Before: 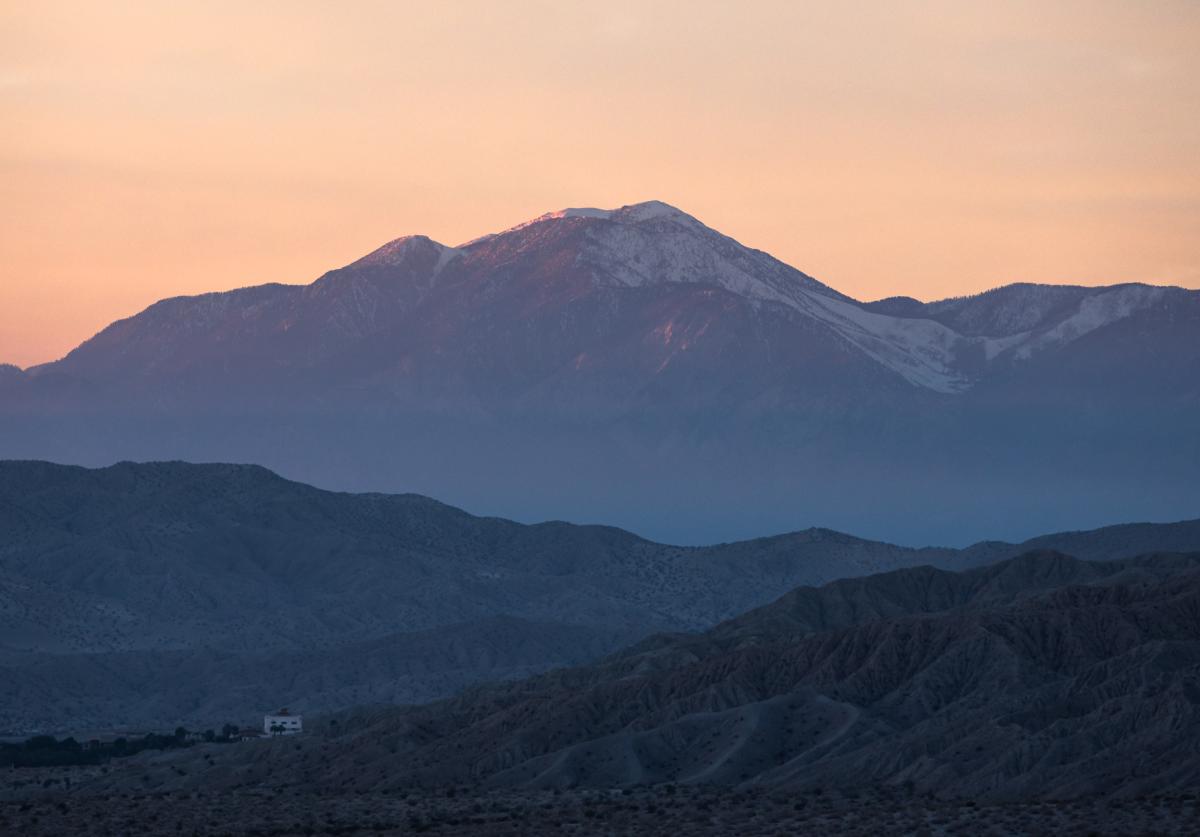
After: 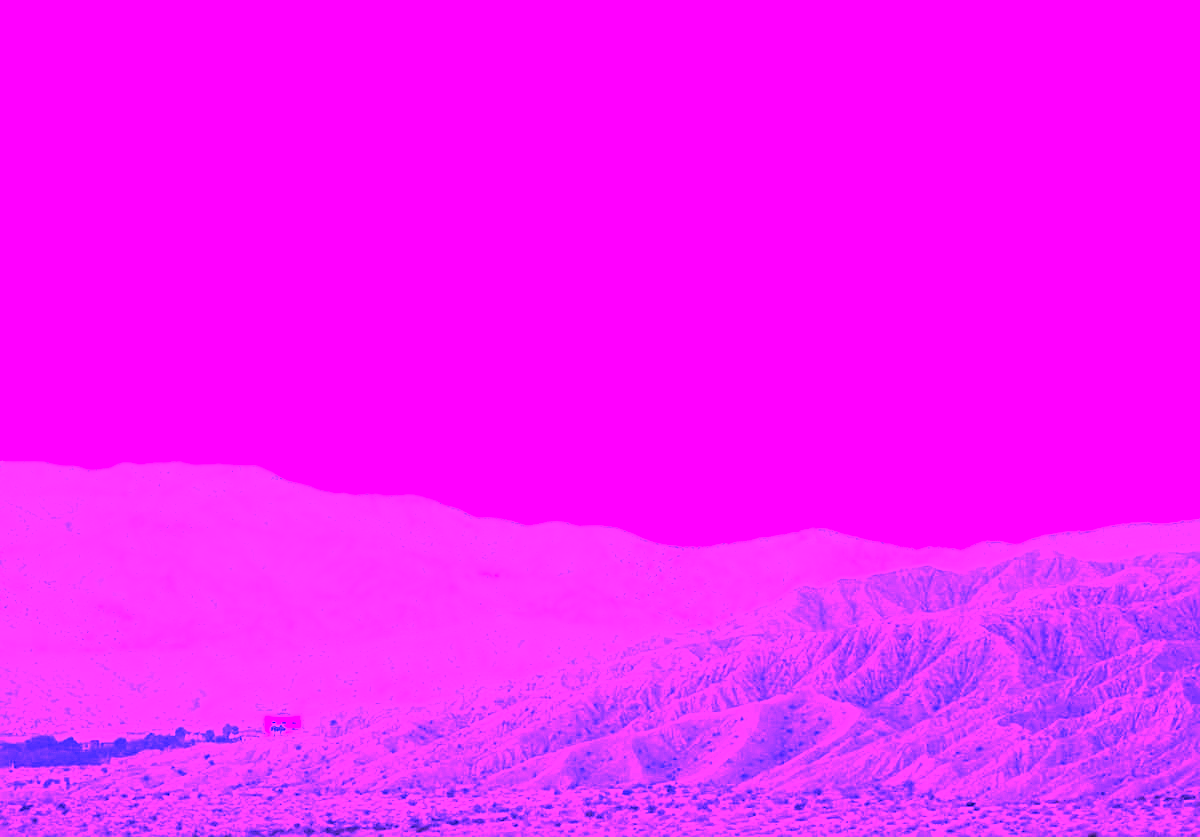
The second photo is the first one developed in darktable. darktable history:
contrast brightness saturation: brightness 0.13
graduated density: hue 238.83°, saturation 50%
white balance: red 8, blue 8
sharpen: amount 0.2
